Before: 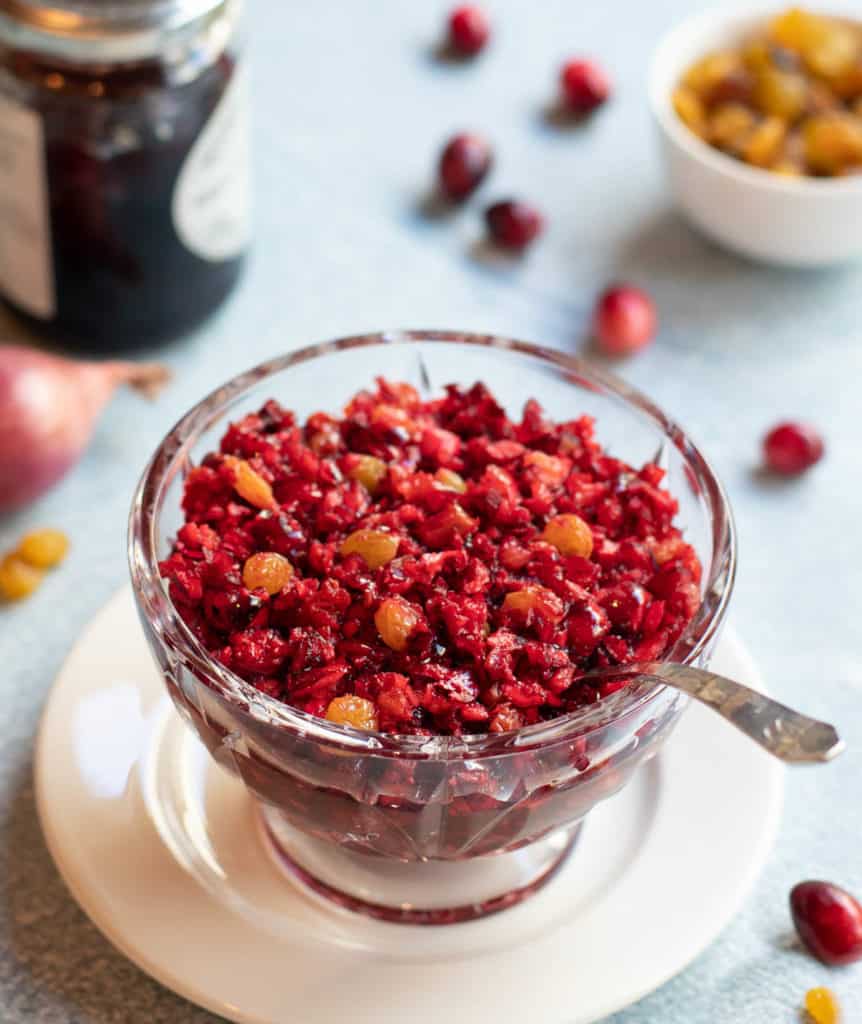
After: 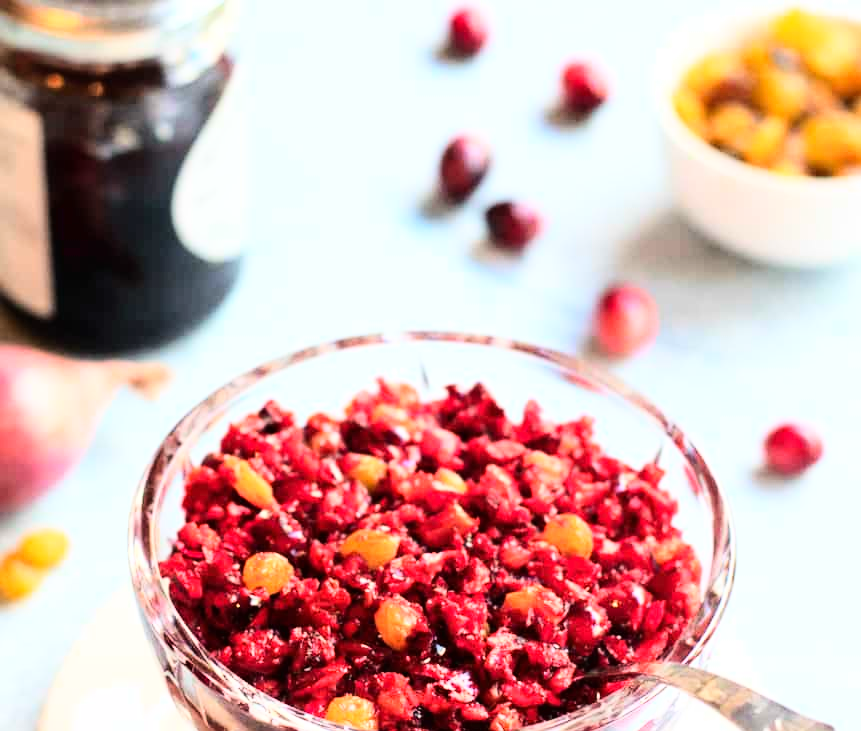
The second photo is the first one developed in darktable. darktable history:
crop: right 0%, bottom 28.524%
base curve: curves: ch0 [(0, 0.003) (0.001, 0.002) (0.006, 0.004) (0.02, 0.022) (0.048, 0.086) (0.094, 0.234) (0.162, 0.431) (0.258, 0.629) (0.385, 0.8) (0.548, 0.918) (0.751, 0.988) (1, 1)]
